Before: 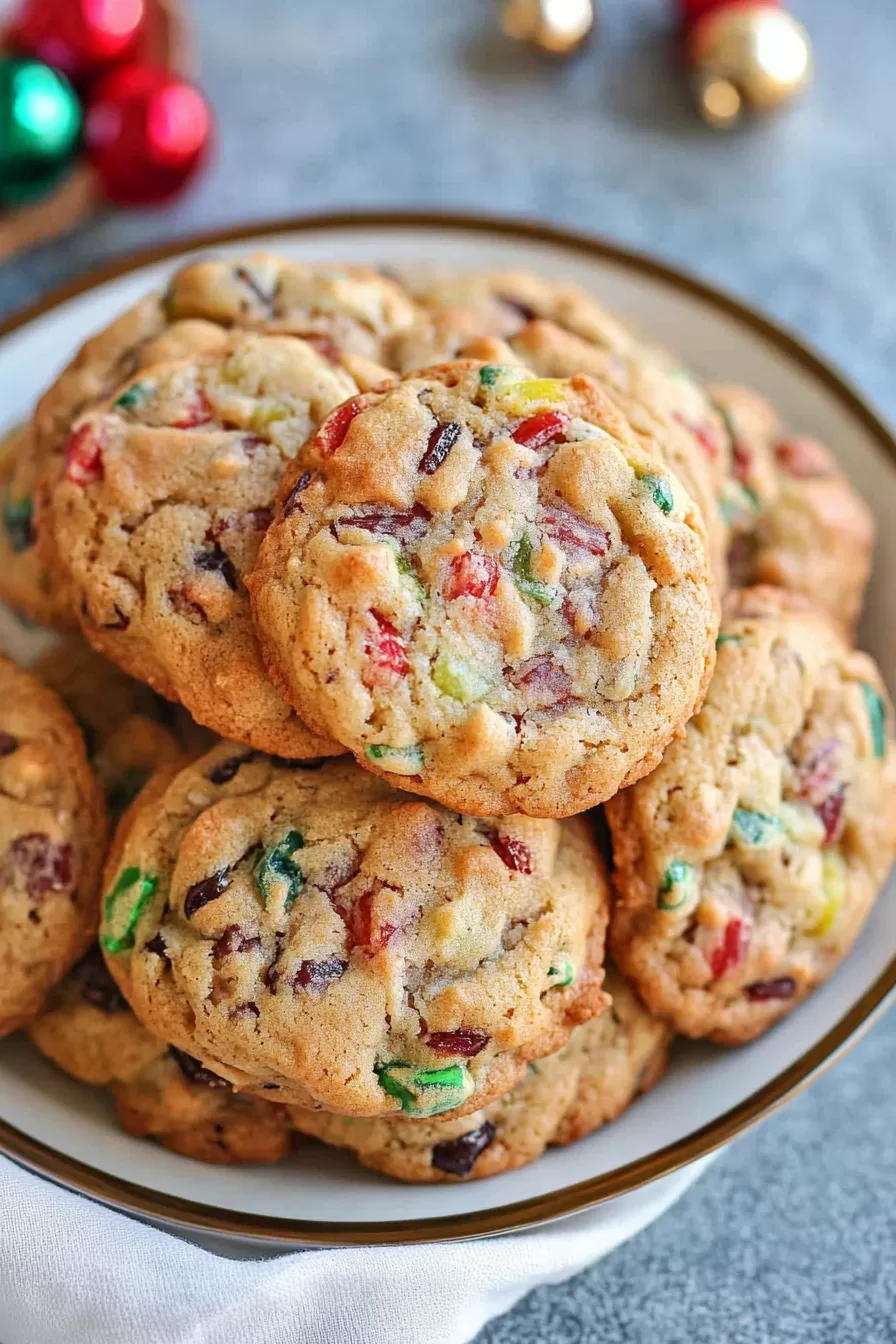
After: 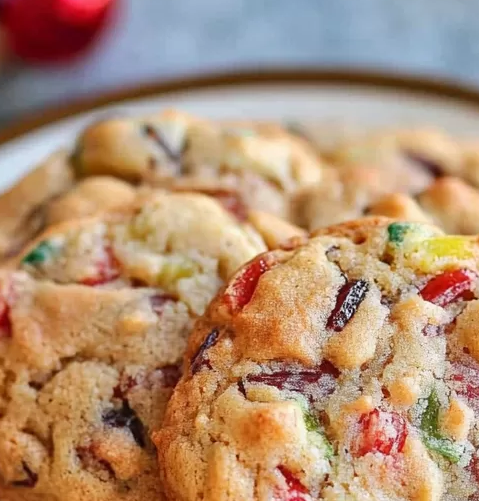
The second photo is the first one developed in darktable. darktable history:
crop: left 10.312%, top 10.683%, right 36.209%, bottom 51.98%
